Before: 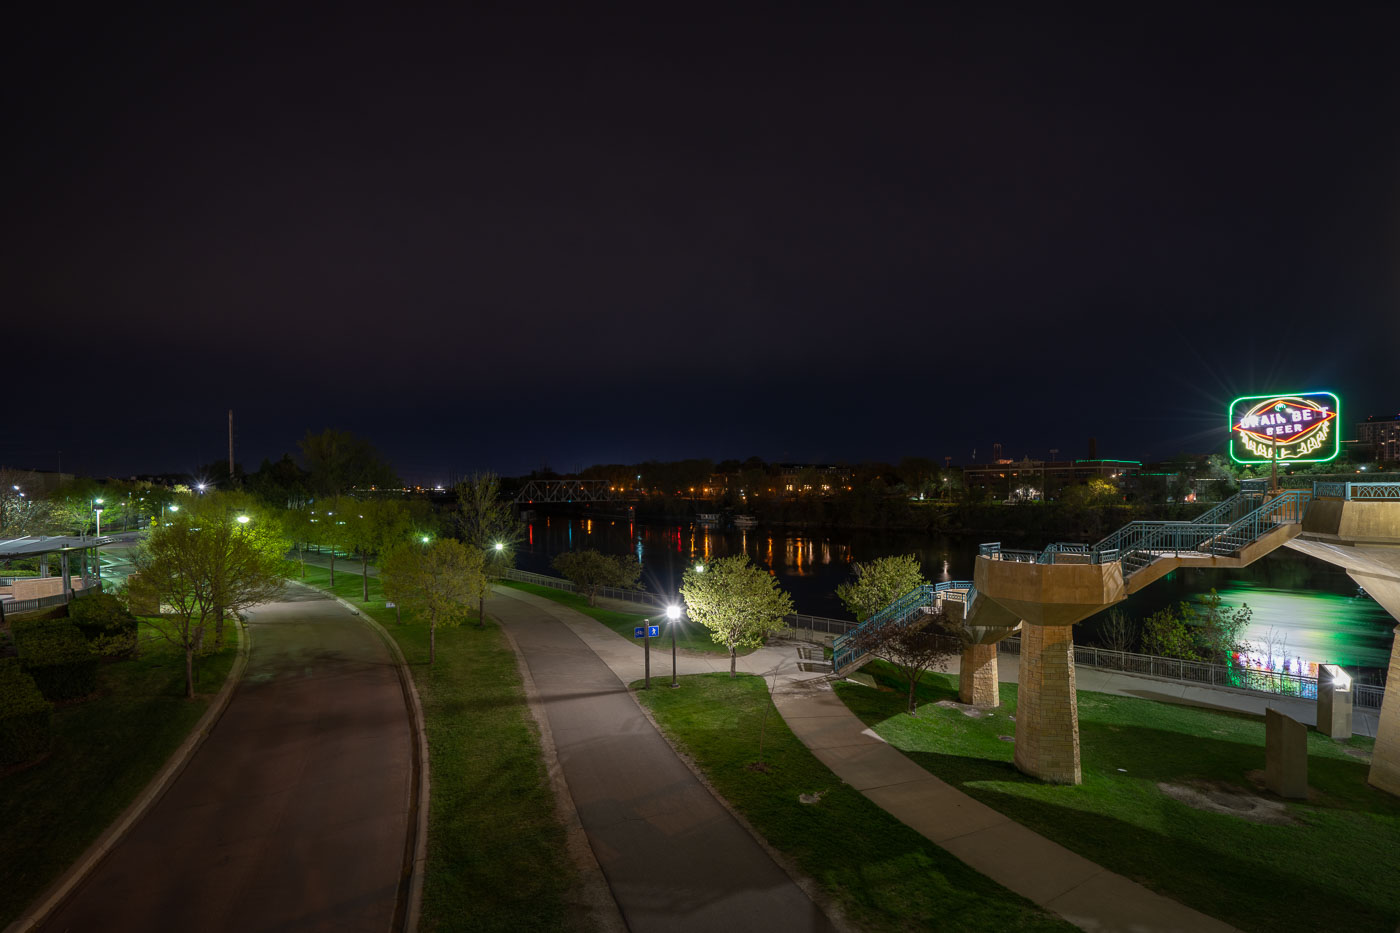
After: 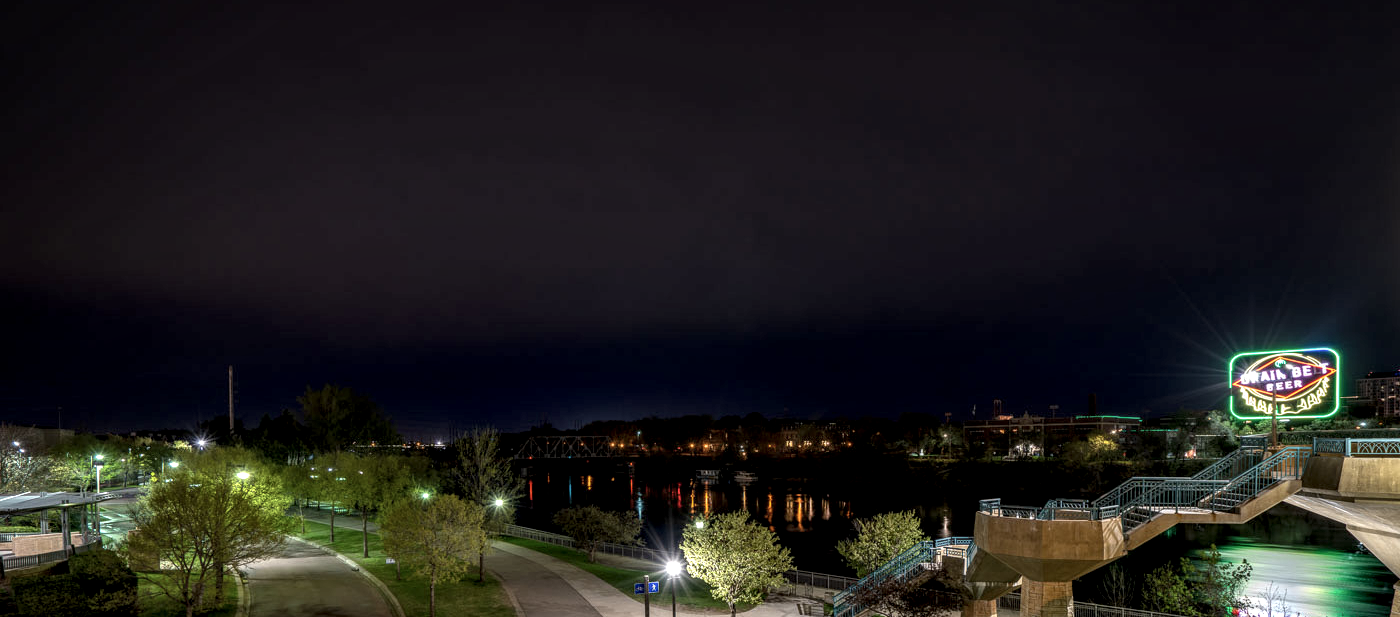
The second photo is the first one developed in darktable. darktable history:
exposure: compensate highlight preservation false
base curve: curves: ch0 [(0, 0) (0.74, 0.67) (1, 1)], preserve colors none
crop and rotate: top 4.725%, bottom 29.056%
local contrast: highlights 19%, detail 186%
